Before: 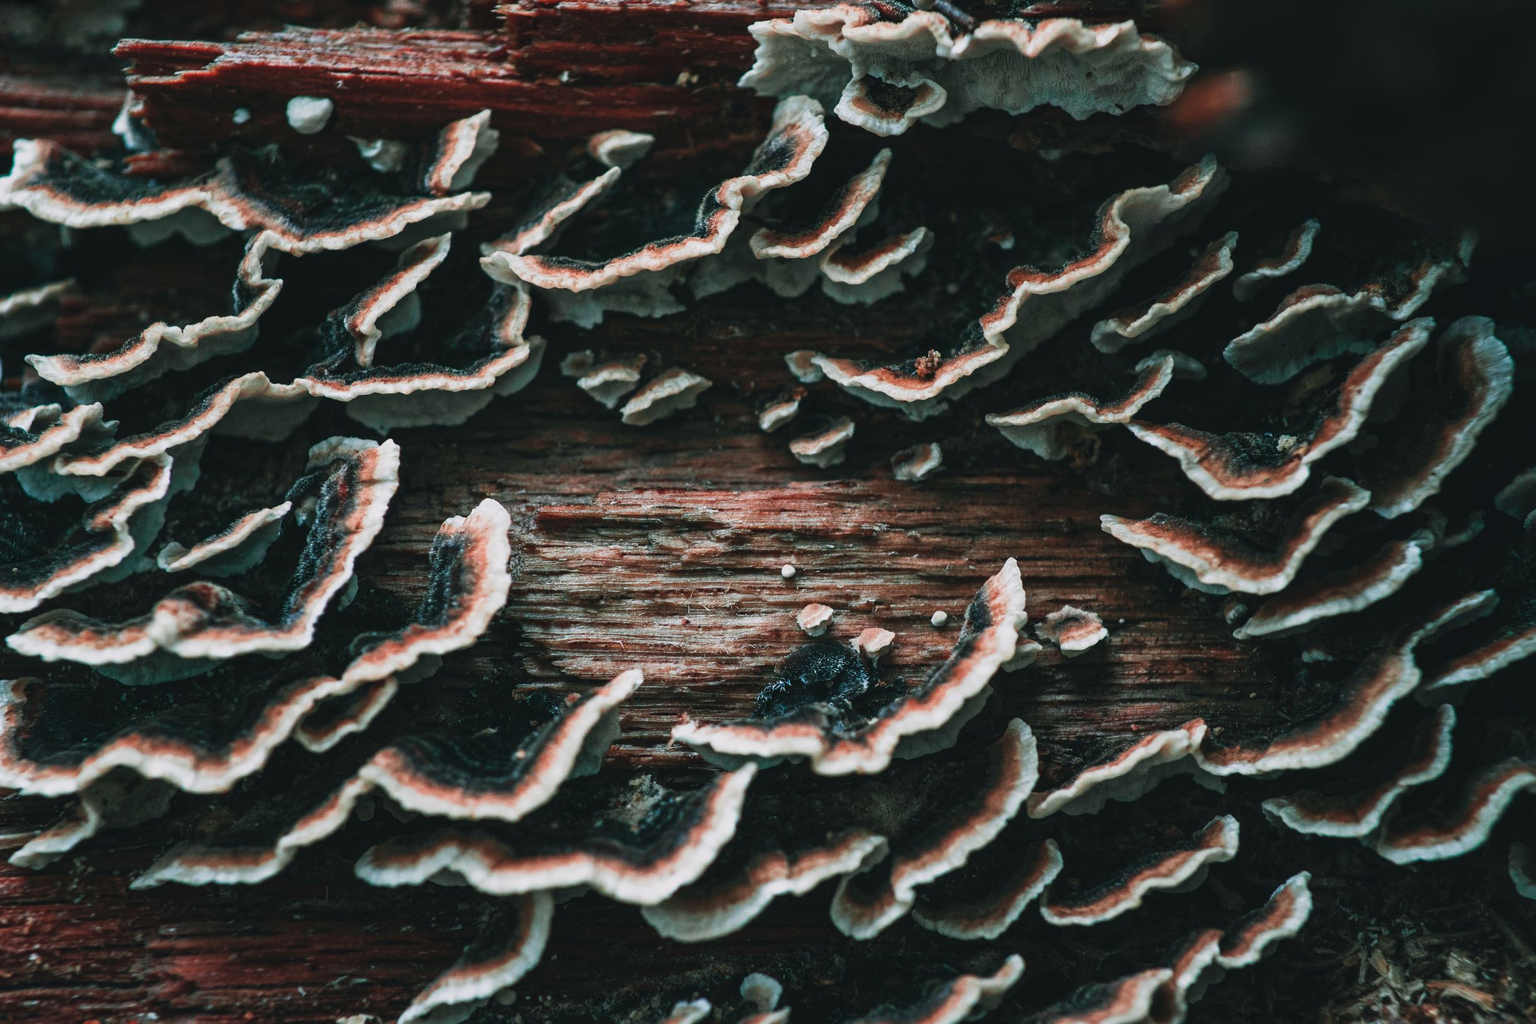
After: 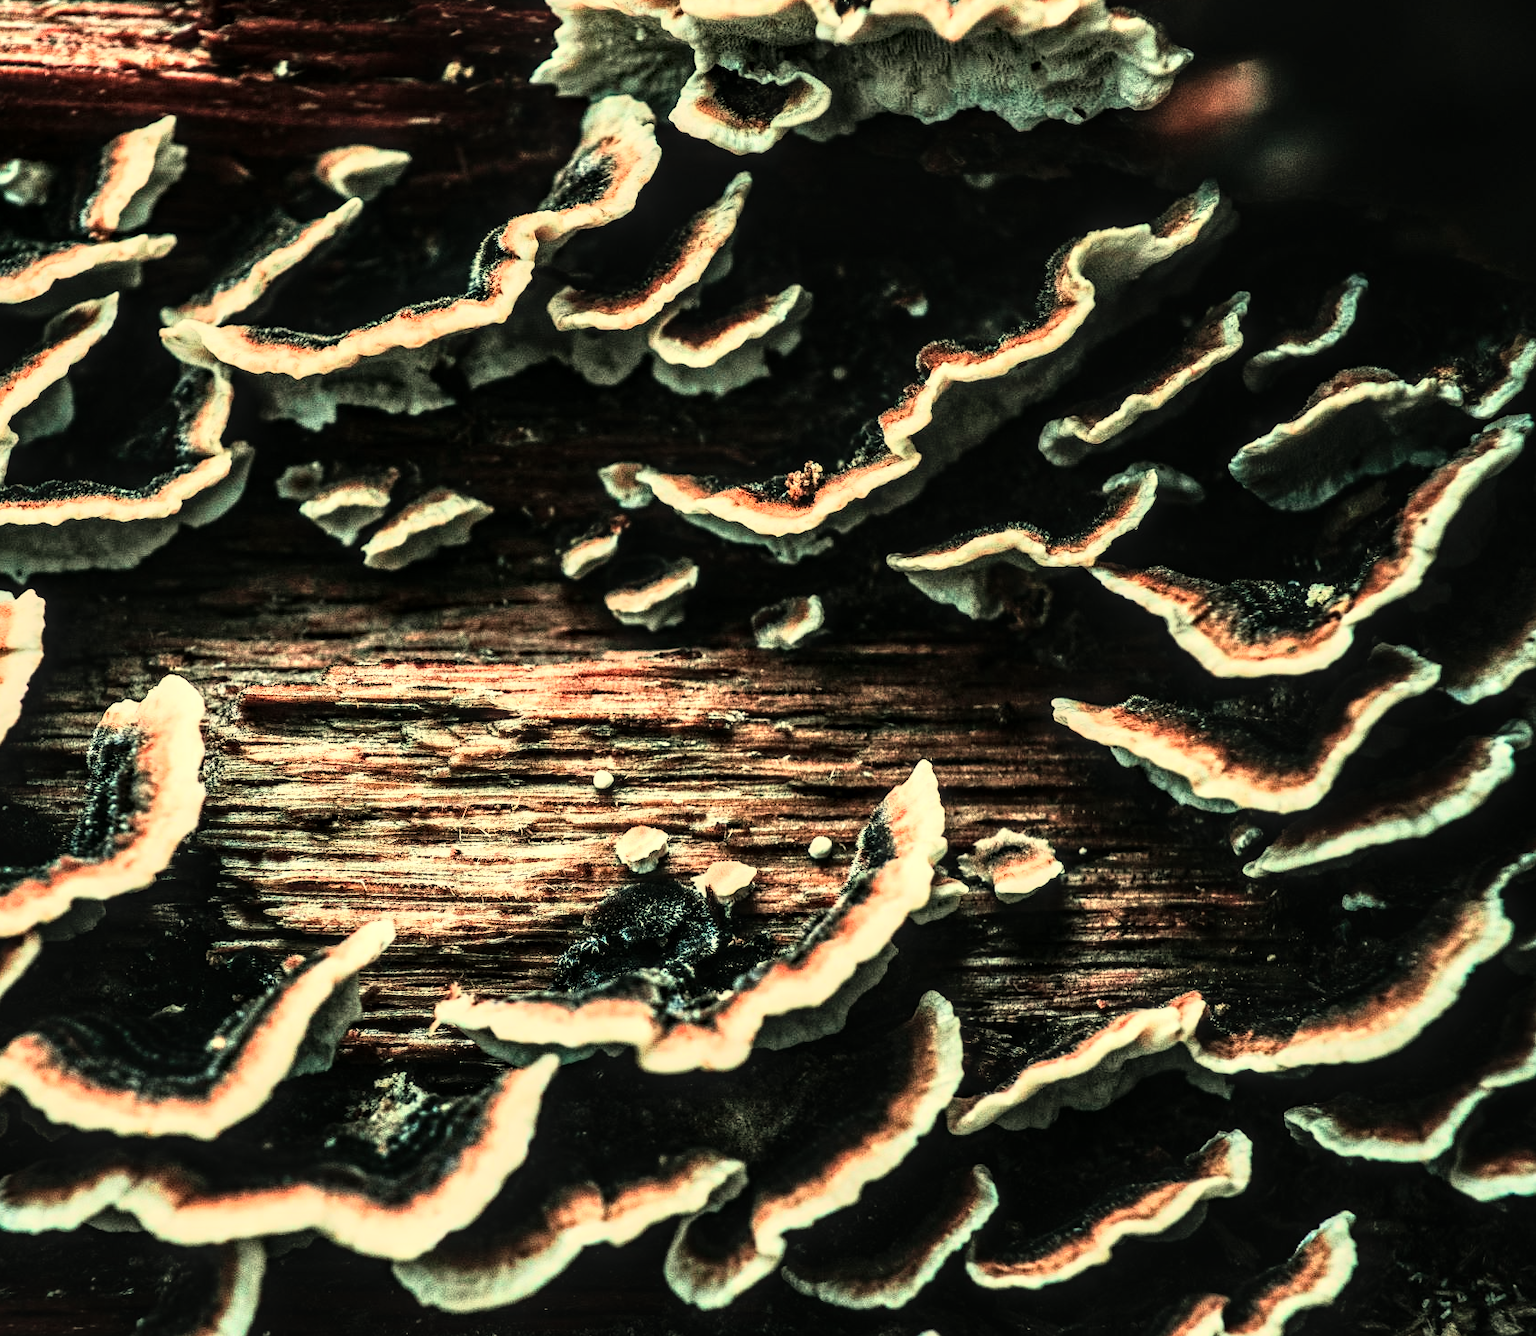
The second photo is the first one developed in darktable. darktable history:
local contrast: detail 150%
white balance: red 1.08, blue 0.791
crop and rotate: left 24.034%, top 2.838%, right 6.406%, bottom 6.299%
rgb curve: curves: ch0 [(0, 0) (0.21, 0.15) (0.24, 0.21) (0.5, 0.75) (0.75, 0.96) (0.89, 0.99) (1, 1)]; ch1 [(0, 0.02) (0.21, 0.13) (0.25, 0.2) (0.5, 0.67) (0.75, 0.9) (0.89, 0.97) (1, 1)]; ch2 [(0, 0.02) (0.21, 0.13) (0.25, 0.2) (0.5, 0.67) (0.75, 0.9) (0.89, 0.97) (1, 1)], compensate middle gray true
